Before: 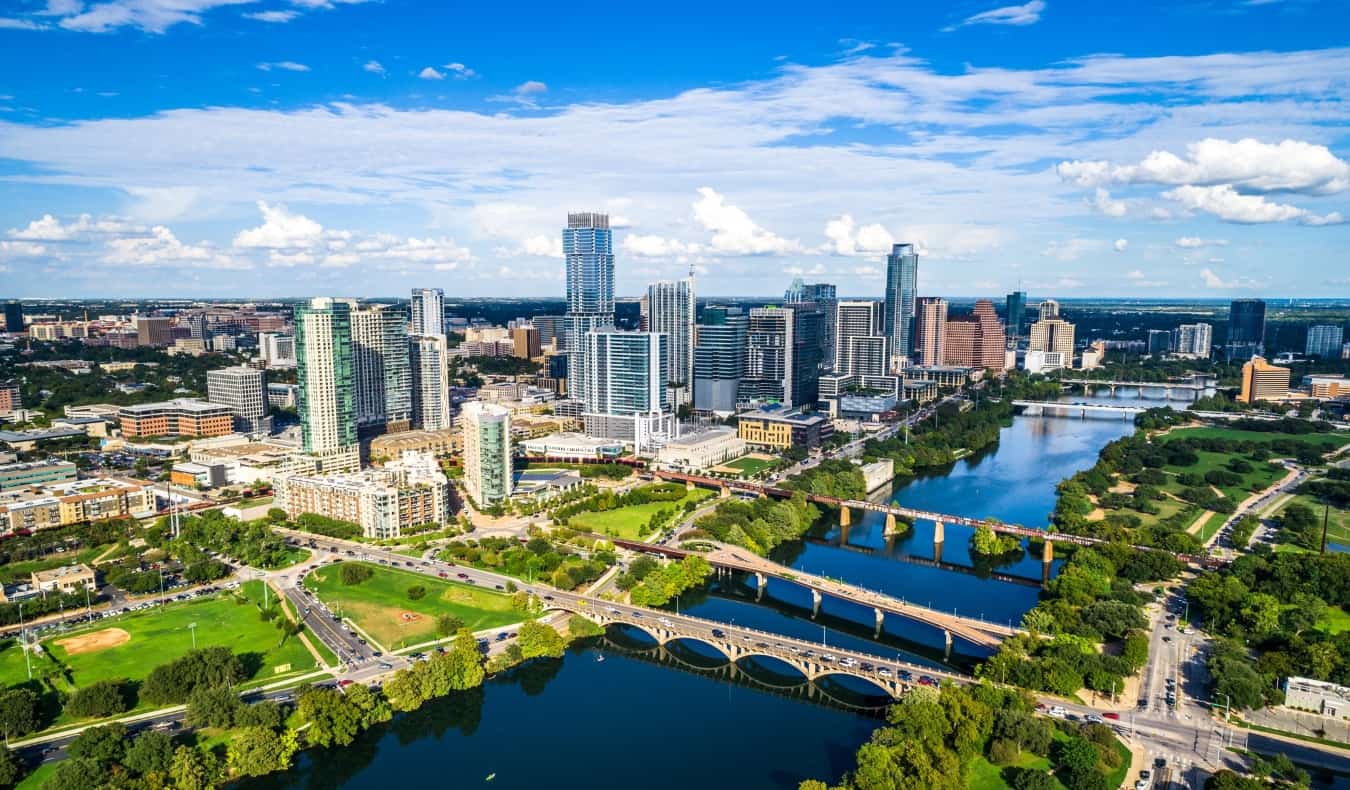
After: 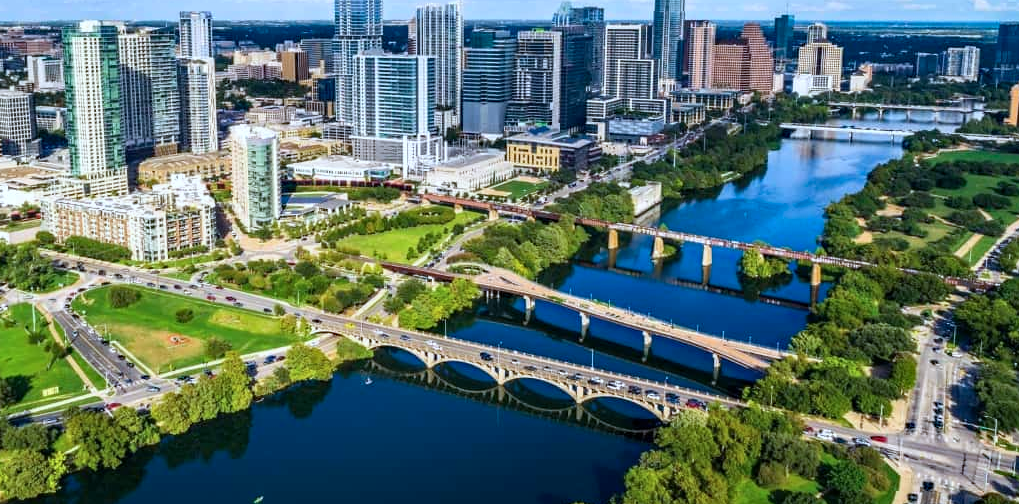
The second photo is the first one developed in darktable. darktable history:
crop and rotate: left 17.2%, top 35.146%, right 7.303%, bottom 1.013%
color calibration: x 0.37, y 0.382, temperature 4318.93 K
haze removal: compatibility mode true, adaptive false
